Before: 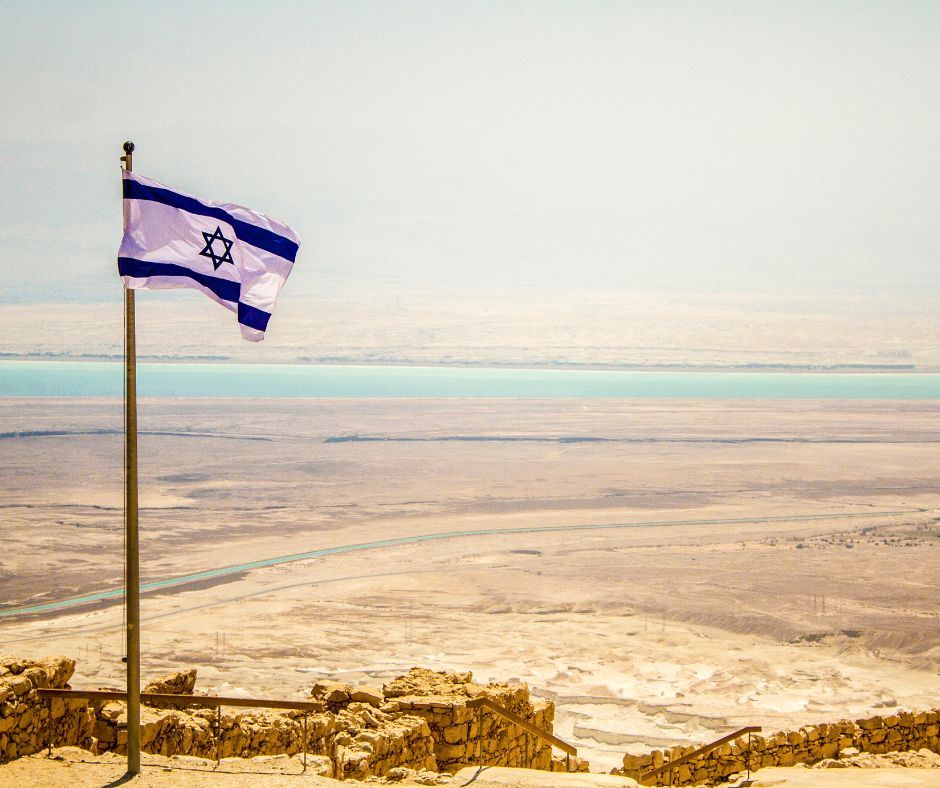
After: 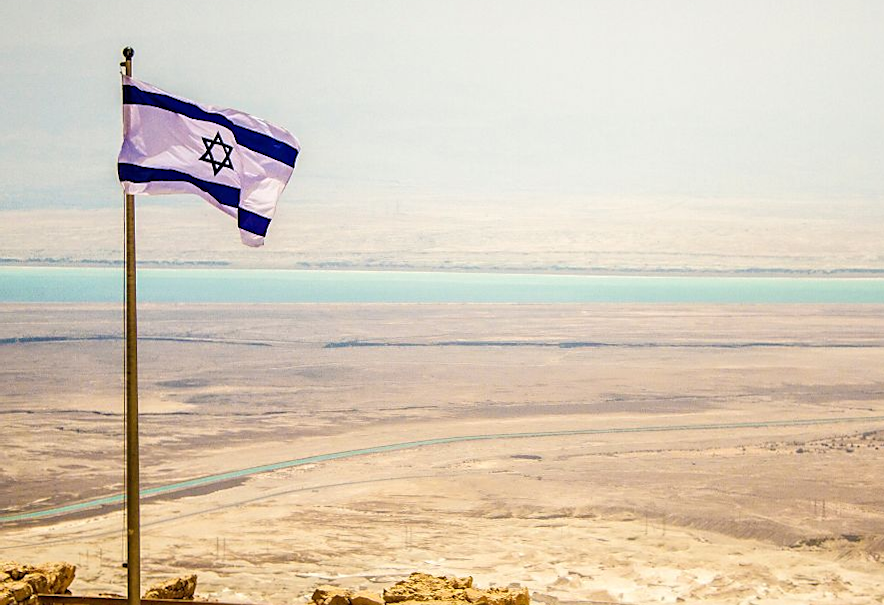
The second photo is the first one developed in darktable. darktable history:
crop and rotate: angle 0.088°, top 12.04%, right 5.688%, bottom 10.964%
levels: black 0.019%
sharpen: radius 1.908, amount 0.402, threshold 1.478
